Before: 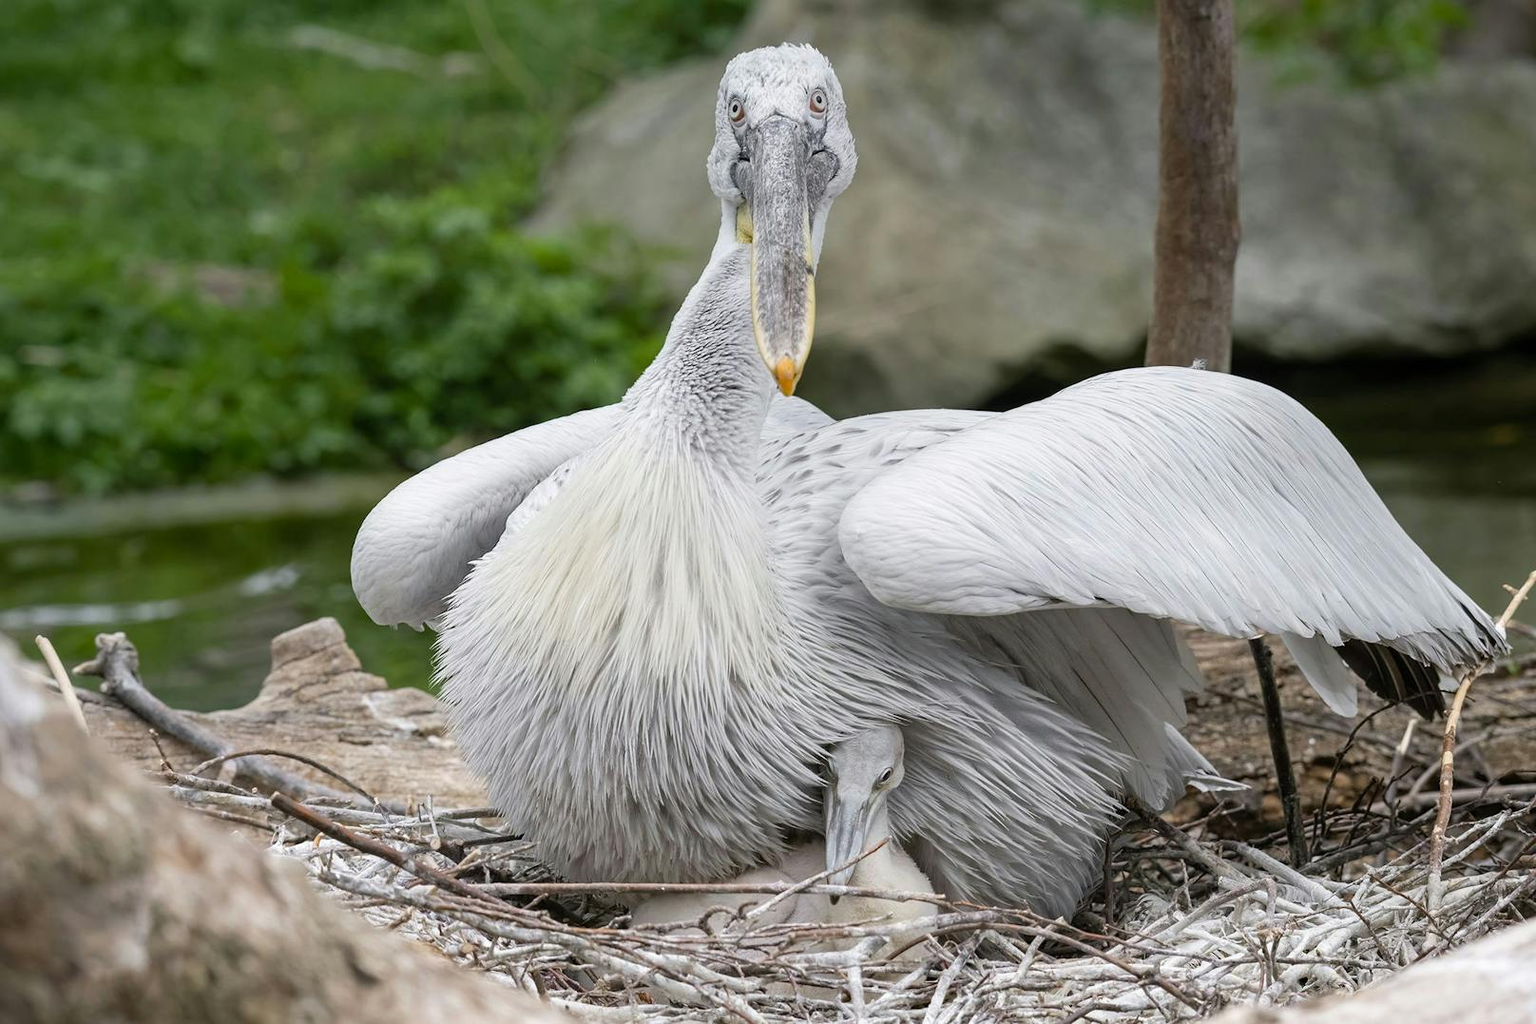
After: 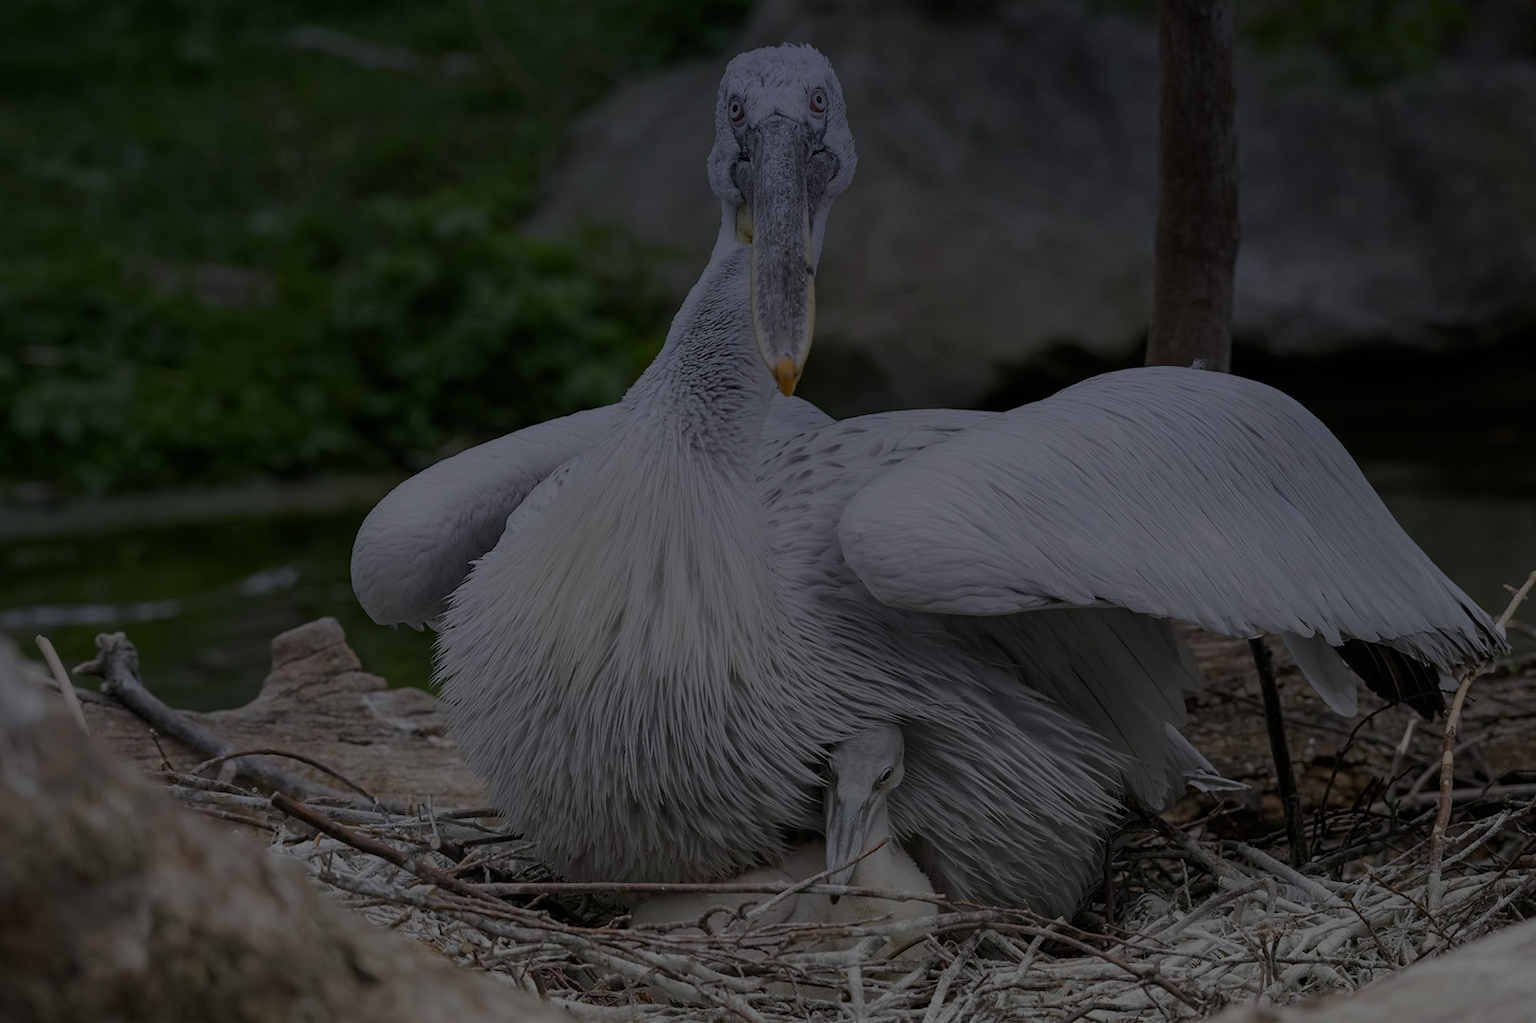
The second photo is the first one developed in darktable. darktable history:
exposure: exposure -2.446 EV, compensate highlight preservation false
graduated density: hue 238.83°, saturation 50%
